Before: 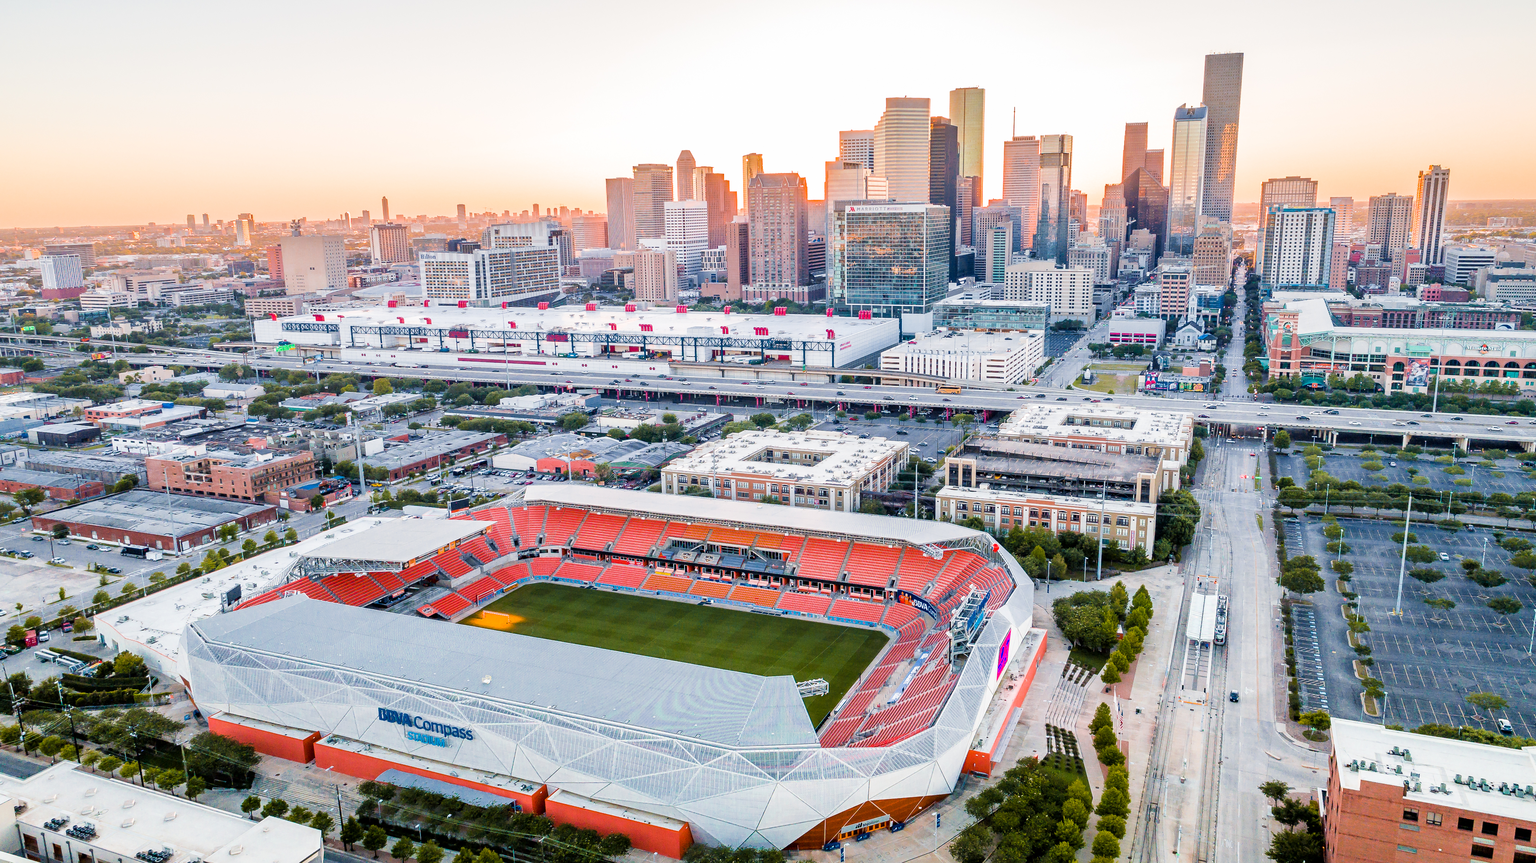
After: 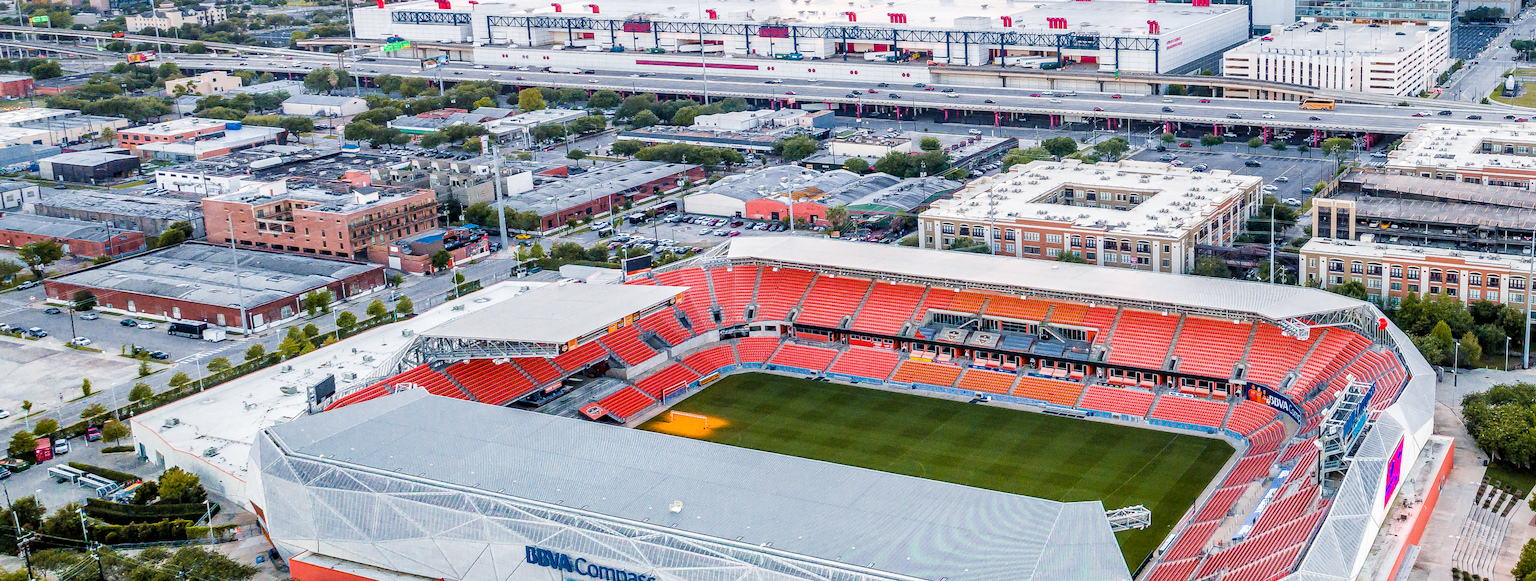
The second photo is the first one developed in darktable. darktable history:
crop: top 36.498%, right 27.964%, bottom 14.995%
local contrast: on, module defaults
